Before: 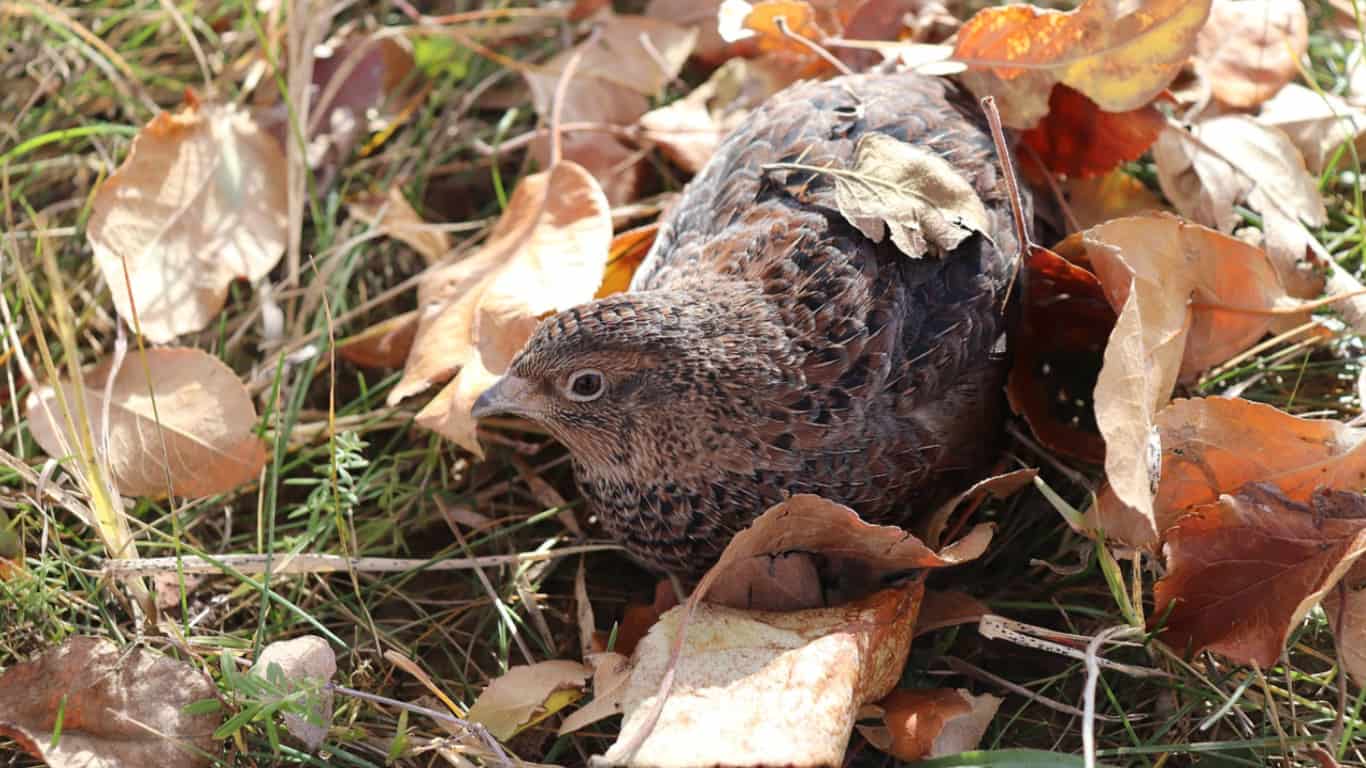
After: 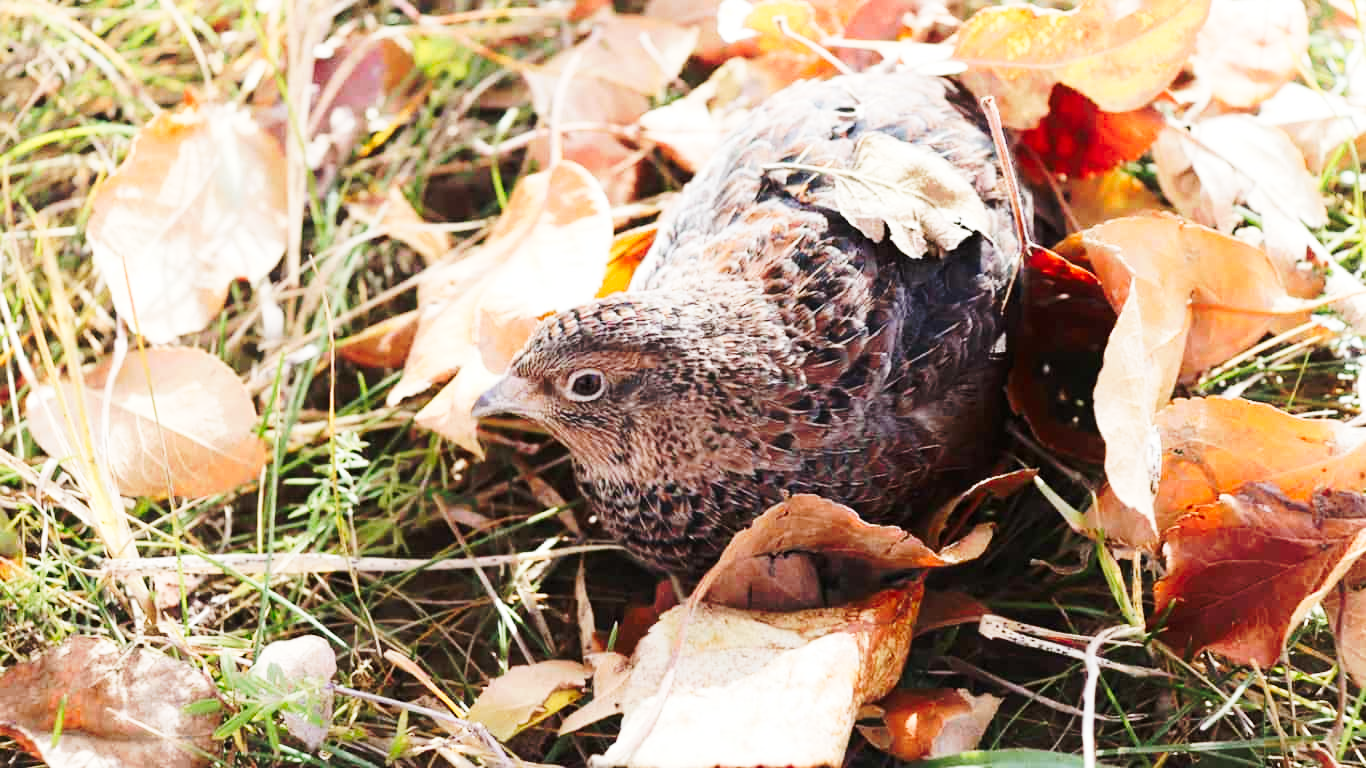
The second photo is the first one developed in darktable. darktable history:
shadows and highlights: shadows -70, highlights 35, soften with gaussian
tone curve: curves: ch0 [(0, 0) (0.003, 0.003) (0.011, 0.013) (0.025, 0.029) (0.044, 0.052) (0.069, 0.082) (0.1, 0.118) (0.136, 0.161) (0.177, 0.21) (0.224, 0.27) (0.277, 0.38) (0.335, 0.49) (0.399, 0.594) (0.468, 0.692) (0.543, 0.794) (0.623, 0.857) (0.709, 0.919) (0.801, 0.955) (0.898, 0.978) (1, 1)], preserve colors none
